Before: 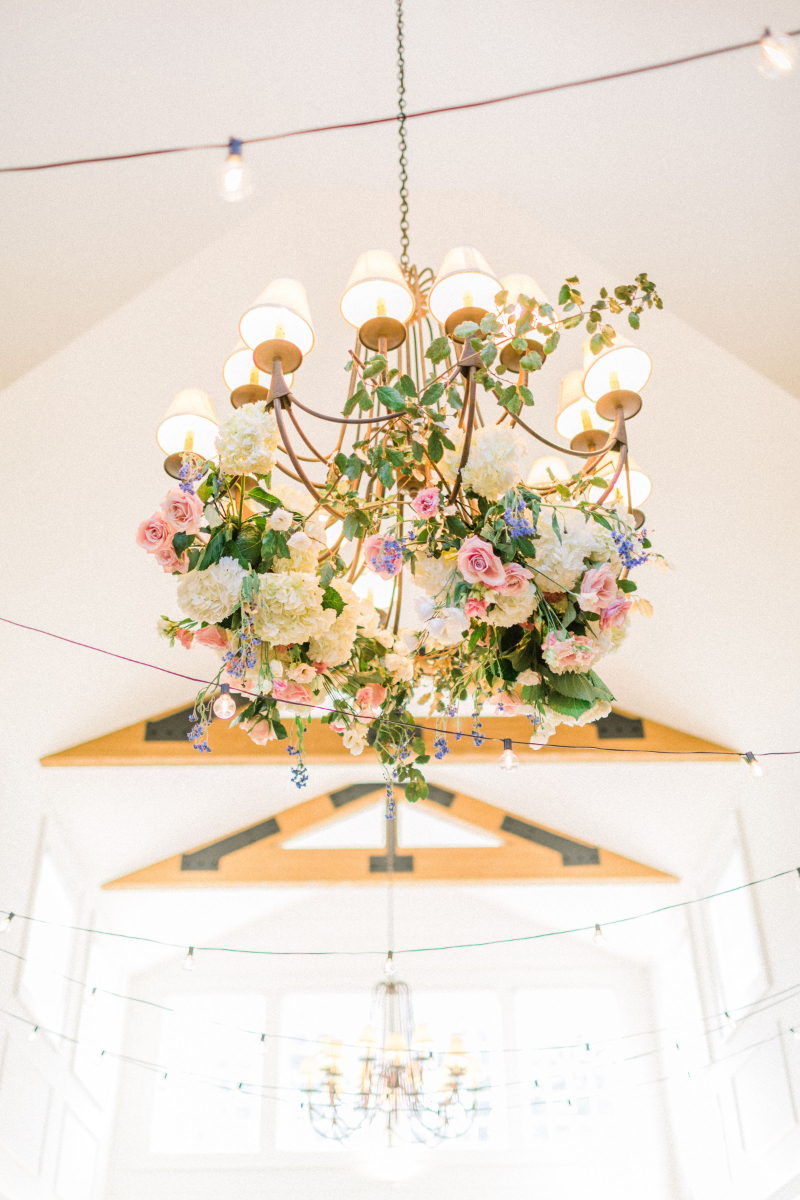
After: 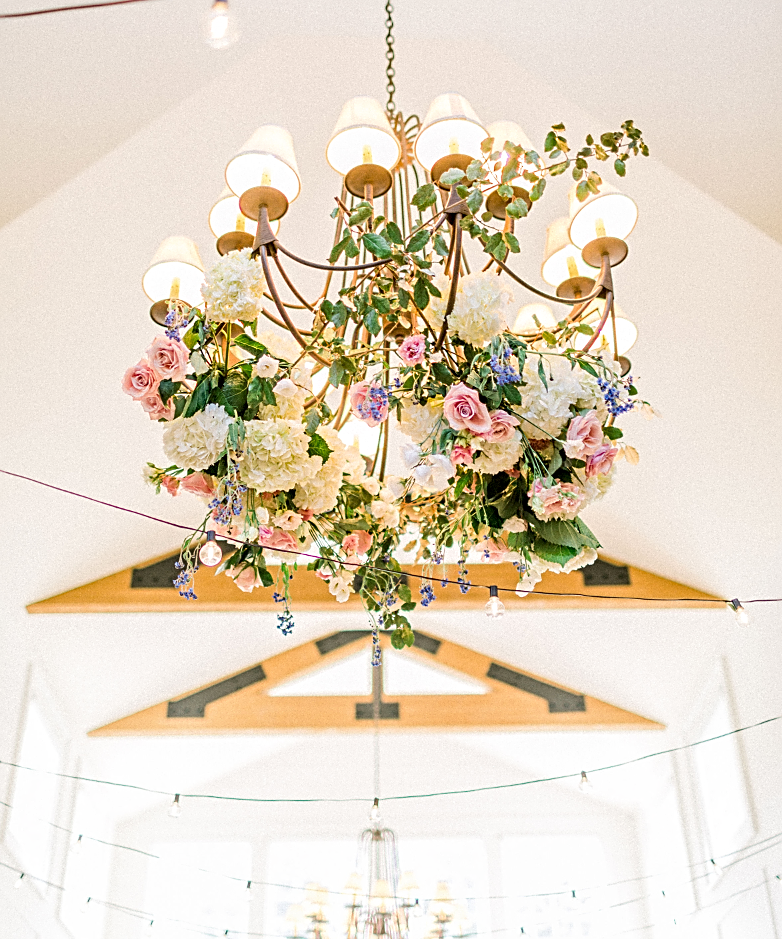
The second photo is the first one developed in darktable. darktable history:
sharpen: on, module defaults
haze removal: compatibility mode true, adaptive false
exposure: compensate highlight preservation false
crop and rotate: left 1.897%, top 12.83%, right 0.302%, bottom 8.916%
contrast equalizer: octaves 7, y [[0.509, 0.514, 0.523, 0.542, 0.578, 0.603], [0.5 ×6], [0.509, 0.514, 0.523, 0.542, 0.578, 0.603], [0.001, 0.002, 0.003, 0.005, 0.01, 0.013], [0.001, 0.002, 0.003, 0.005, 0.01, 0.013]]
